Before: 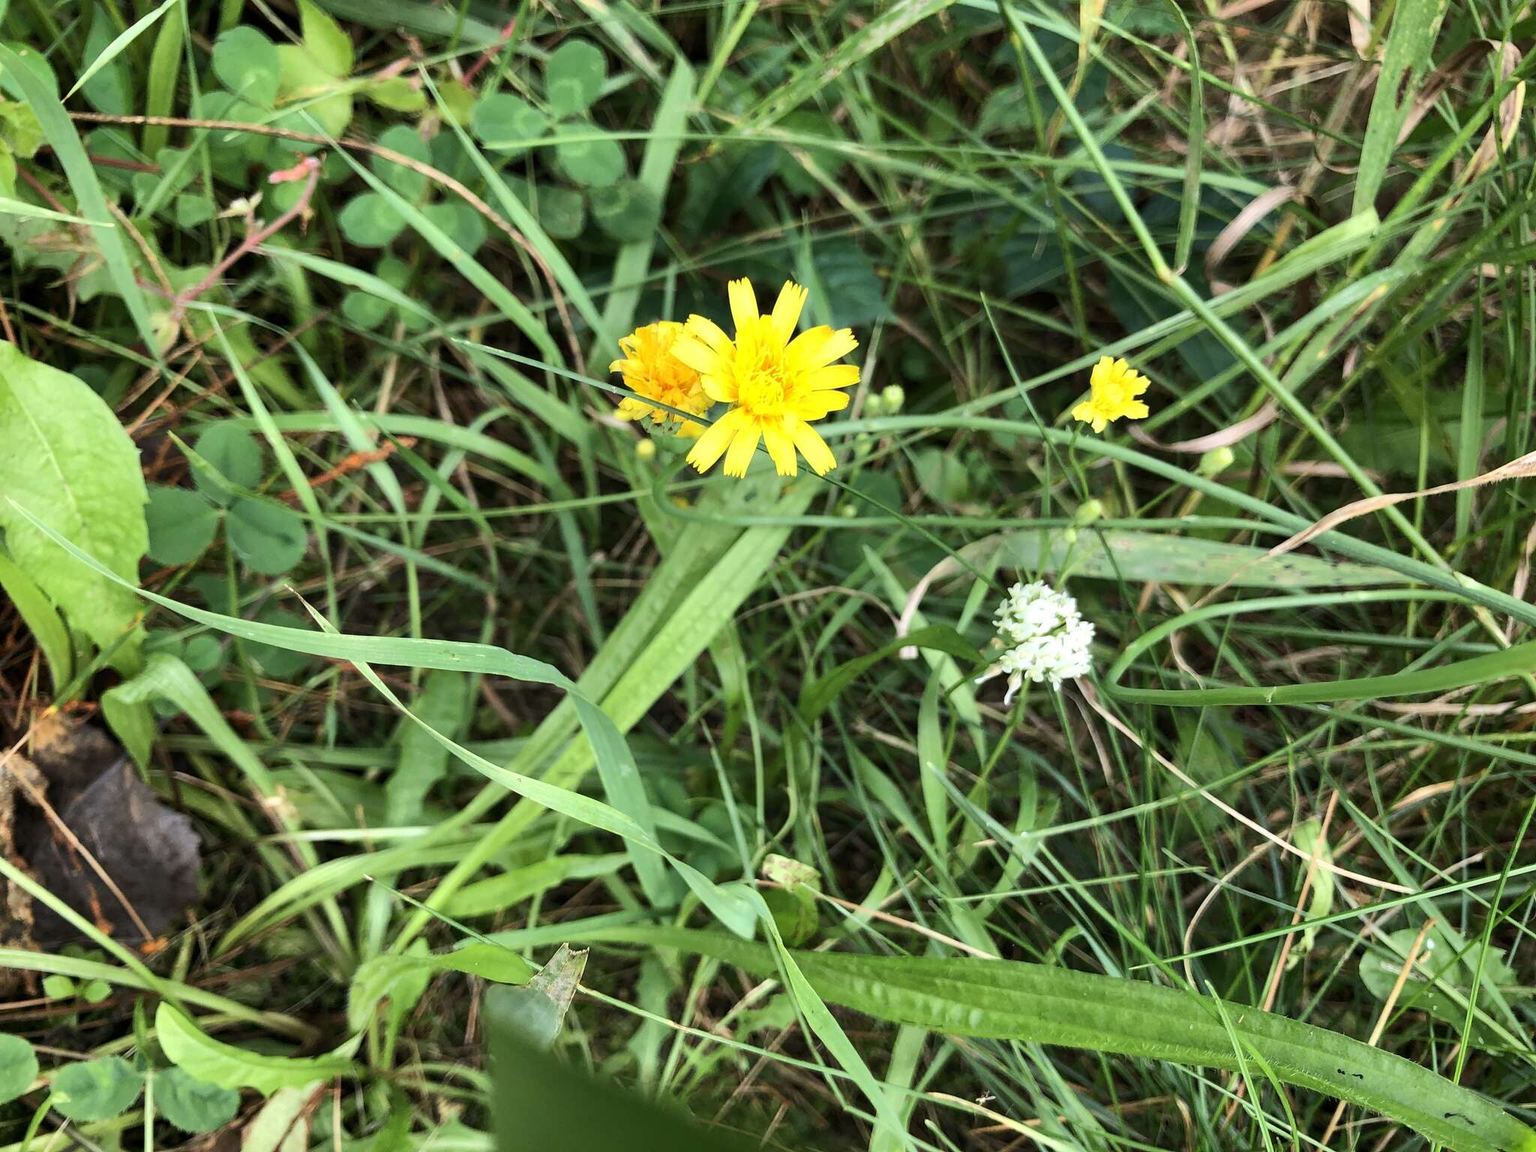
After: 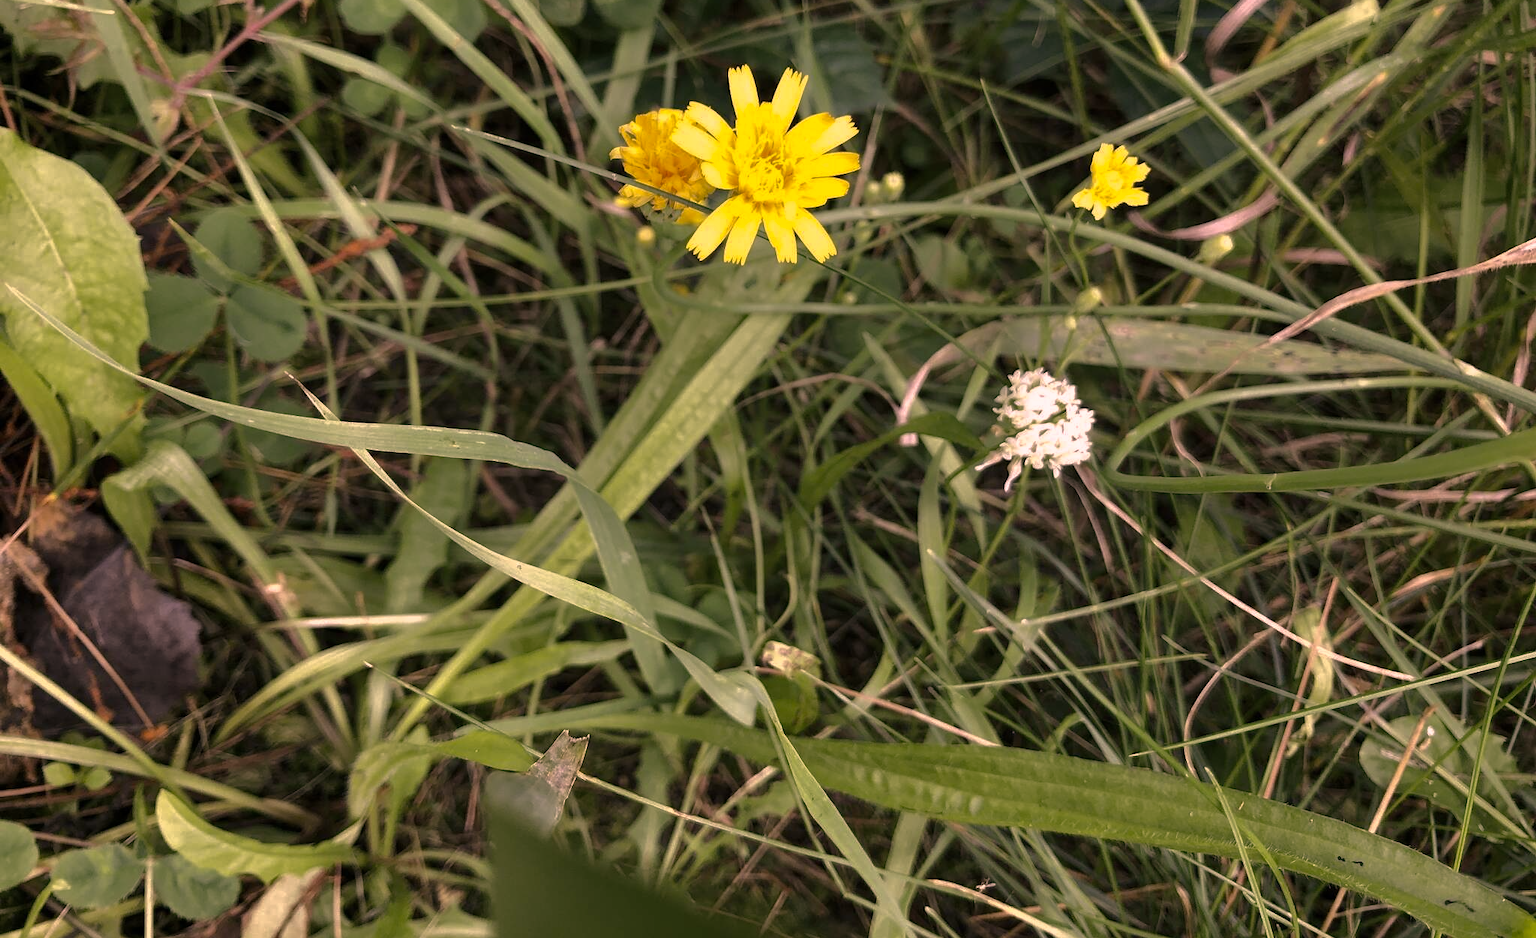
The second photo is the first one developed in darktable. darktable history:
crop and rotate: top 18.507%
white balance: red 0.948, green 1.02, blue 1.176
color correction: highlights a* 40, highlights b* 40, saturation 0.69
base curve: curves: ch0 [(0, 0) (0.841, 0.609) (1, 1)]
